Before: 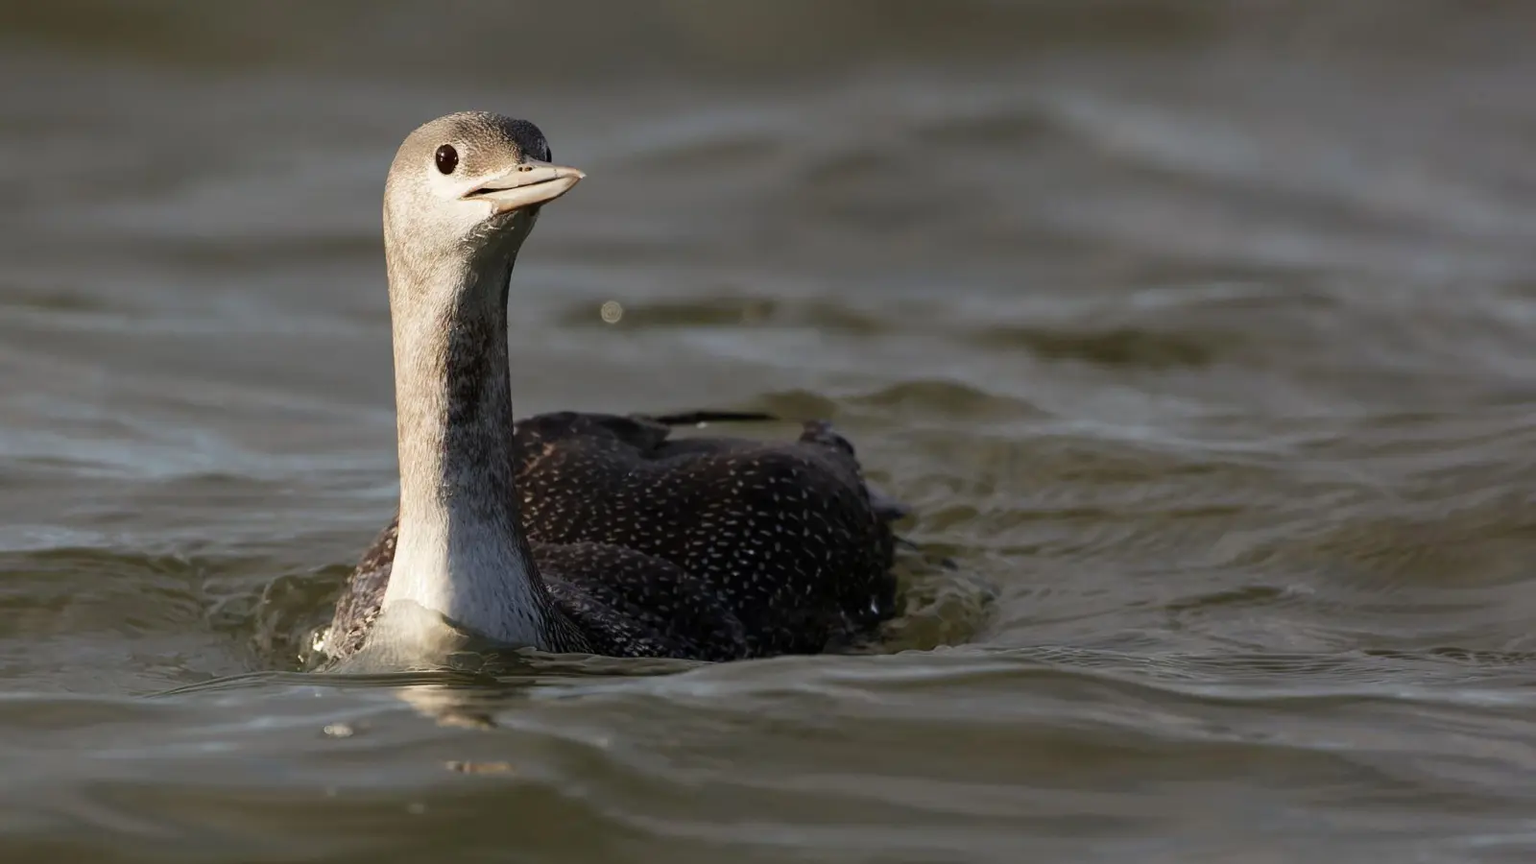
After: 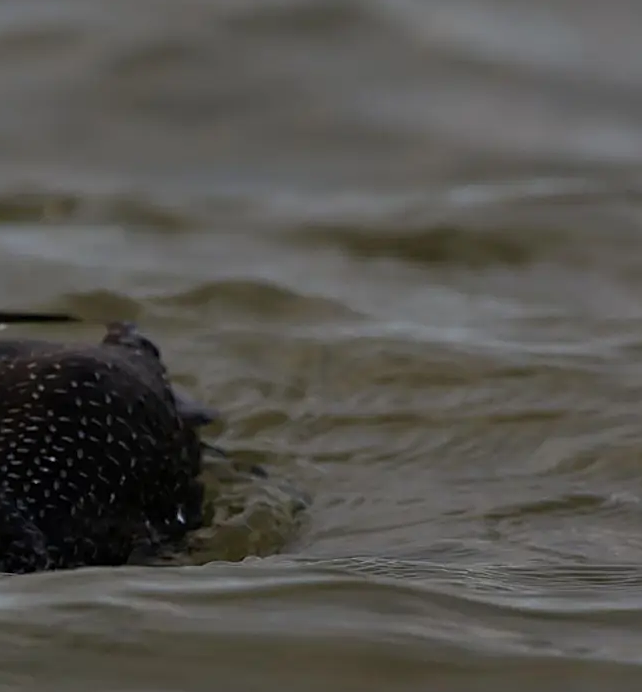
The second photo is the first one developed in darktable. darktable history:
sharpen: on, module defaults
crop: left 45.658%, top 12.937%, right 14.199%, bottom 10.146%
tone equalizer: edges refinement/feathering 500, mask exposure compensation -1.57 EV, preserve details no
